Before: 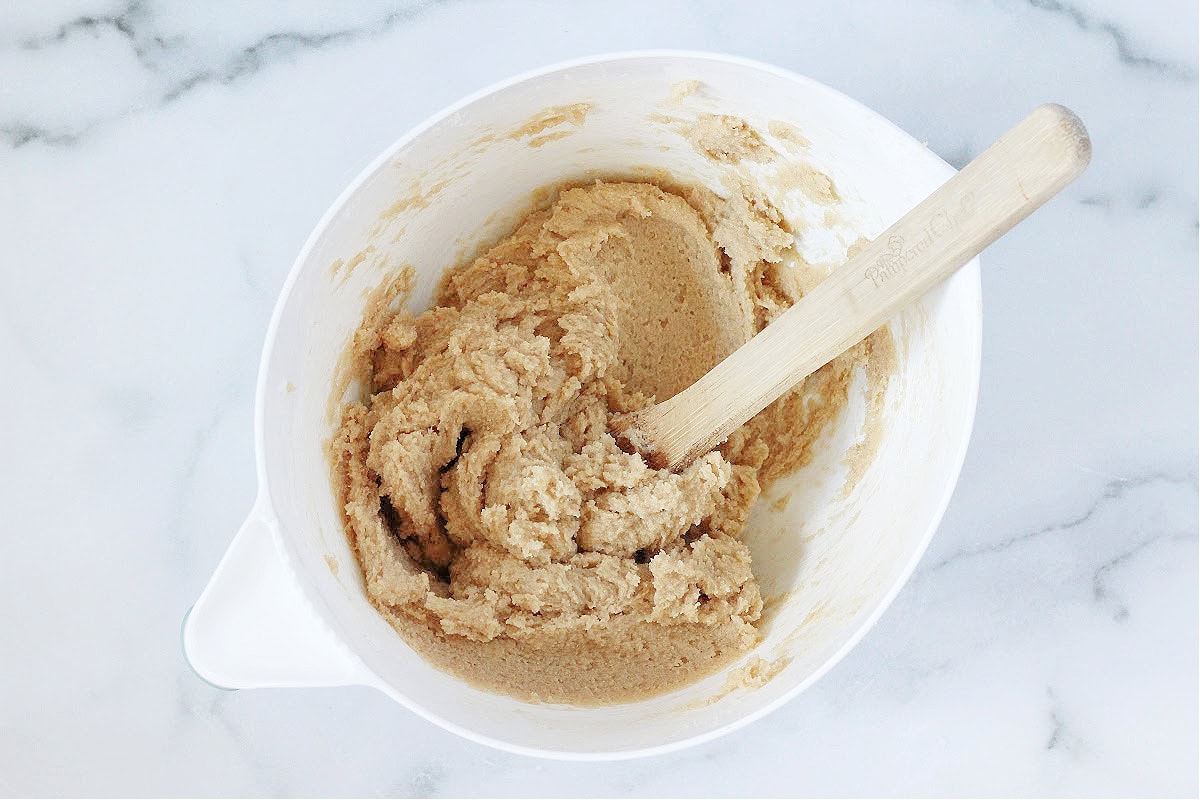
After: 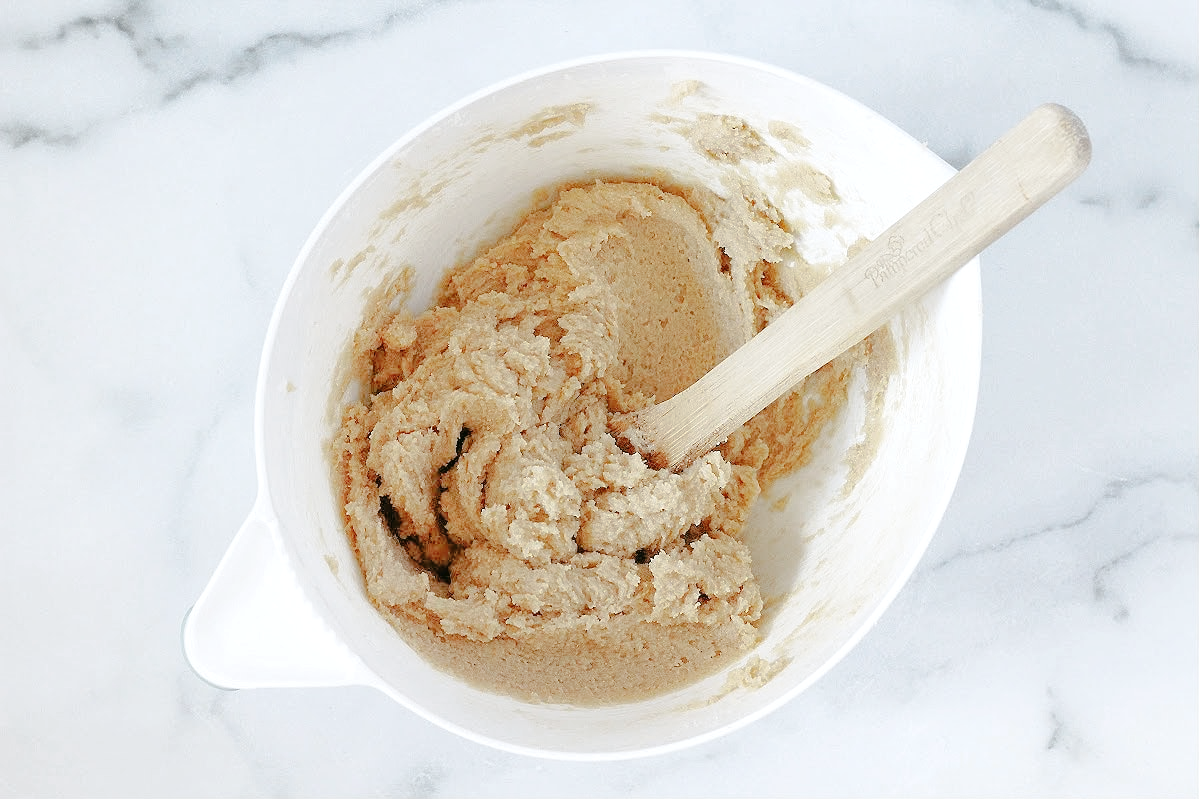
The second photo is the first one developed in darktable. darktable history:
tone curve: curves: ch0 [(0, 0) (0.003, 0.021) (0.011, 0.021) (0.025, 0.021) (0.044, 0.033) (0.069, 0.053) (0.1, 0.08) (0.136, 0.114) (0.177, 0.171) (0.224, 0.246) (0.277, 0.332) (0.335, 0.424) (0.399, 0.496) (0.468, 0.561) (0.543, 0.627) (0.623, 0.685) (0.709, 0.741) (0.801, 0.813) (0.898, 0.902) (1, 1)], preserve colors none
color look up table: target L [91.12, 90.51, 84.16, 88.15, 67.76, 62.57, 68.54, 52.4, 55.47, 40.87, 33.34, 28.02, 10.64, 200.81, 102.91, 82.54, 79.87, 71.16, 63.01, 63.28, 53.47, 46, 38.47, 38.29, 29.64, 17.47, 15.26, 86.64, 82.88, 80.1, 71.45, 72.54, 72.09, 57.84, 55.3, 50.35, 49.29, 57.41, 46.11, 43.75, 22.74, 24.14, 4.224, 93.89, 87.24, 75.81, 72.88, 52.91, 41.37], target a [-16.34, -8.519, -38.83, -38.19, -34.72, -60.11, -43.55, -30.74, -18.04, -39.91, -19.46, -22.47, -11.73, 0, 0, 17.7, 9.004, 28.85, 51.3, 9.421, 79.75, 36.06, 62.78, 39.73, 5.389, 27.4, 21.59, 20.15, 4.984, 5.398, 43.66, 14.42, 50.46, 62.34, 19.7, 13.23, 47, 17.36, -1.062, 44.59, 11.1, 21.26, 2.908, -17.33, -38.93, -19.23, -23.54, -29.72, -9.114], target b [65.69, 32.44, 53.09, 14.62, 32.96, 55.22, 9.576, 48.93, 10.79, 36.04, 28.69, 18.5, 9.953, -0.001, -0.002, 11.83, 82.67, 59.59, 51.52, 24.35, 25.11, 21.96, 31.71, 39.53, 13.66, 25.9, 6.558, -15.68, -19.21, -3.24, 0.624, -35.31, -34.55, -20.94, -33.02, -9.51, 1.888, -60.44, -45.01, -52.72, -29.27, -62.38, -9.347, 1.437, -8.558, -27.98, -13.54, -5.76, -21.96], num patches 49
